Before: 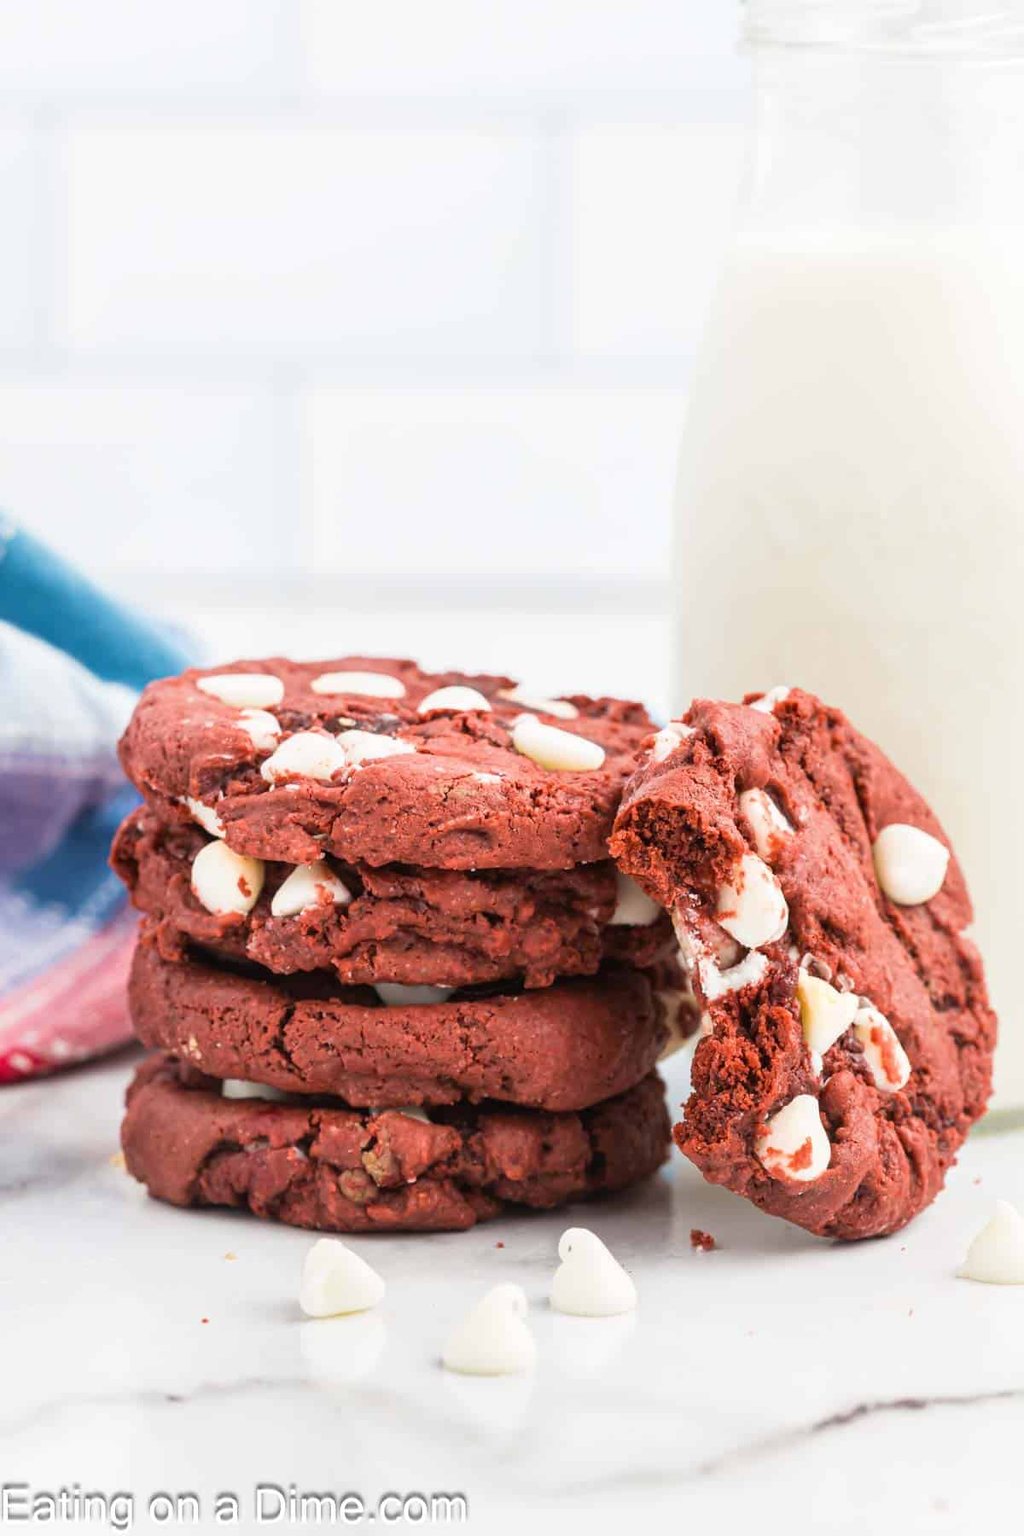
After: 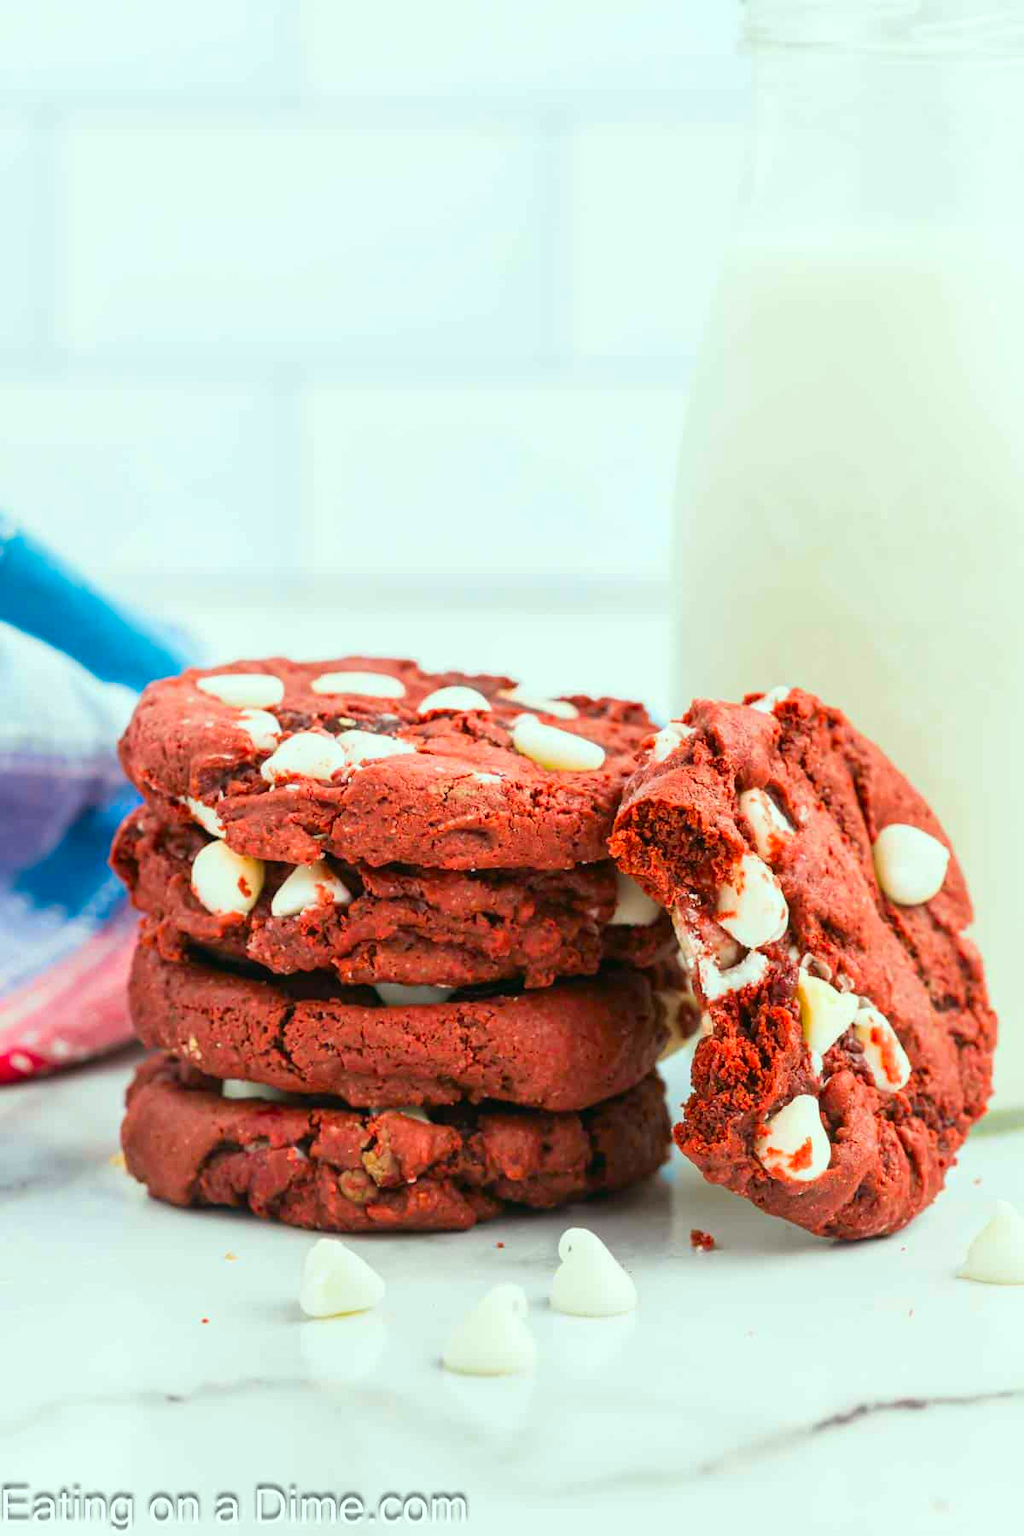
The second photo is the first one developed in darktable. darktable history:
color correction: highlights a* -7.6, highlights b* 1.39, shadows a* -3.75, saturation 1.43
